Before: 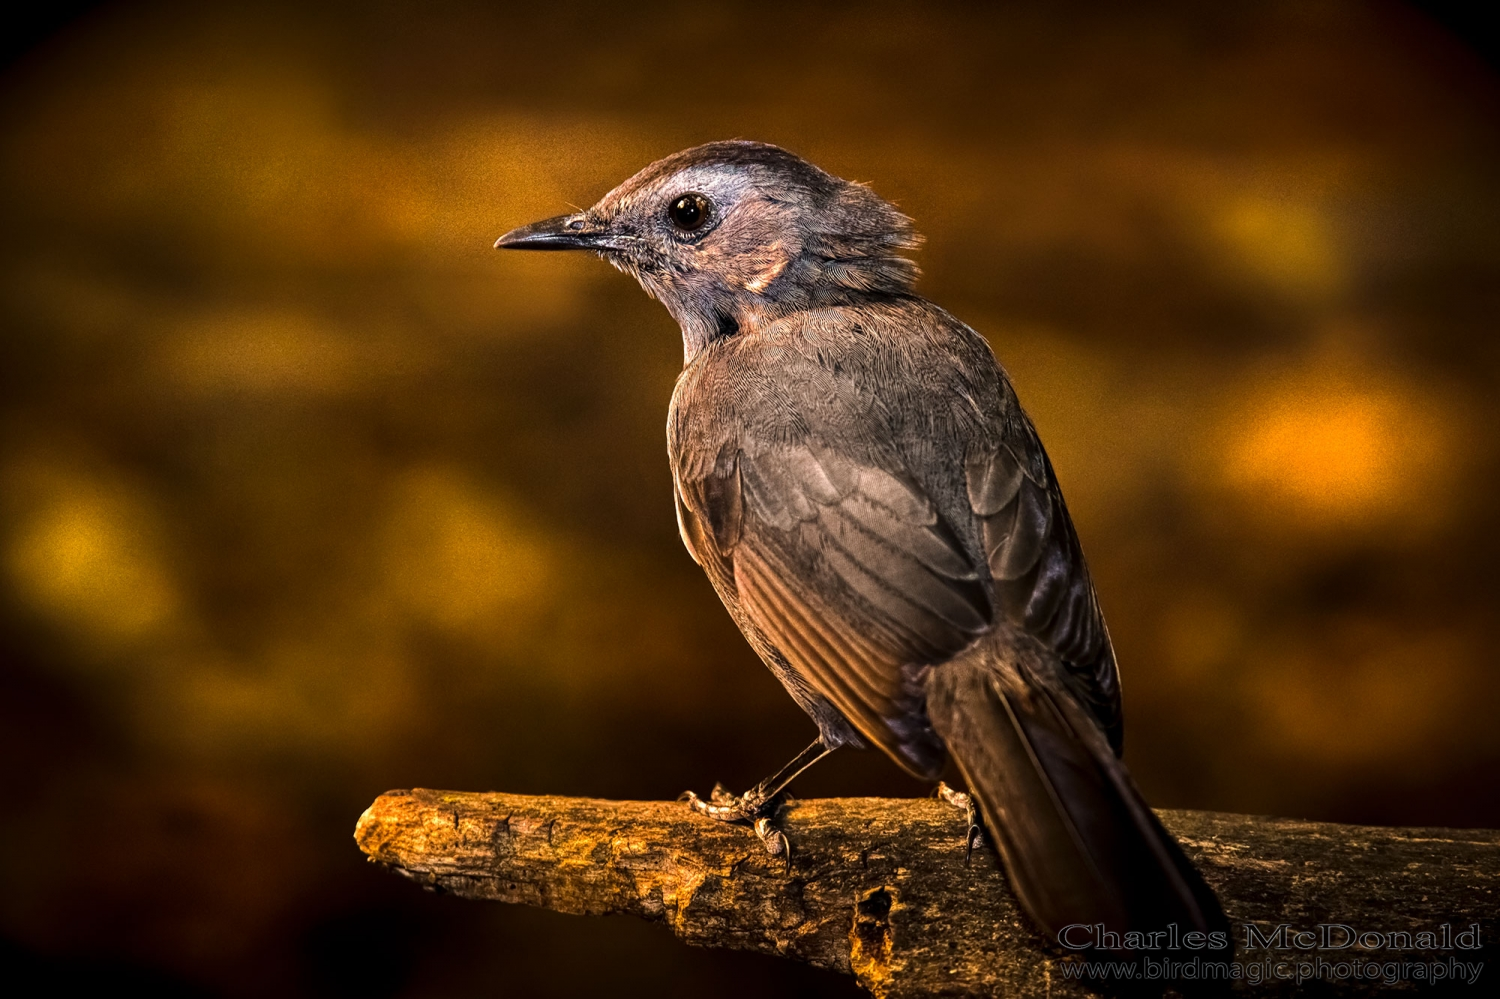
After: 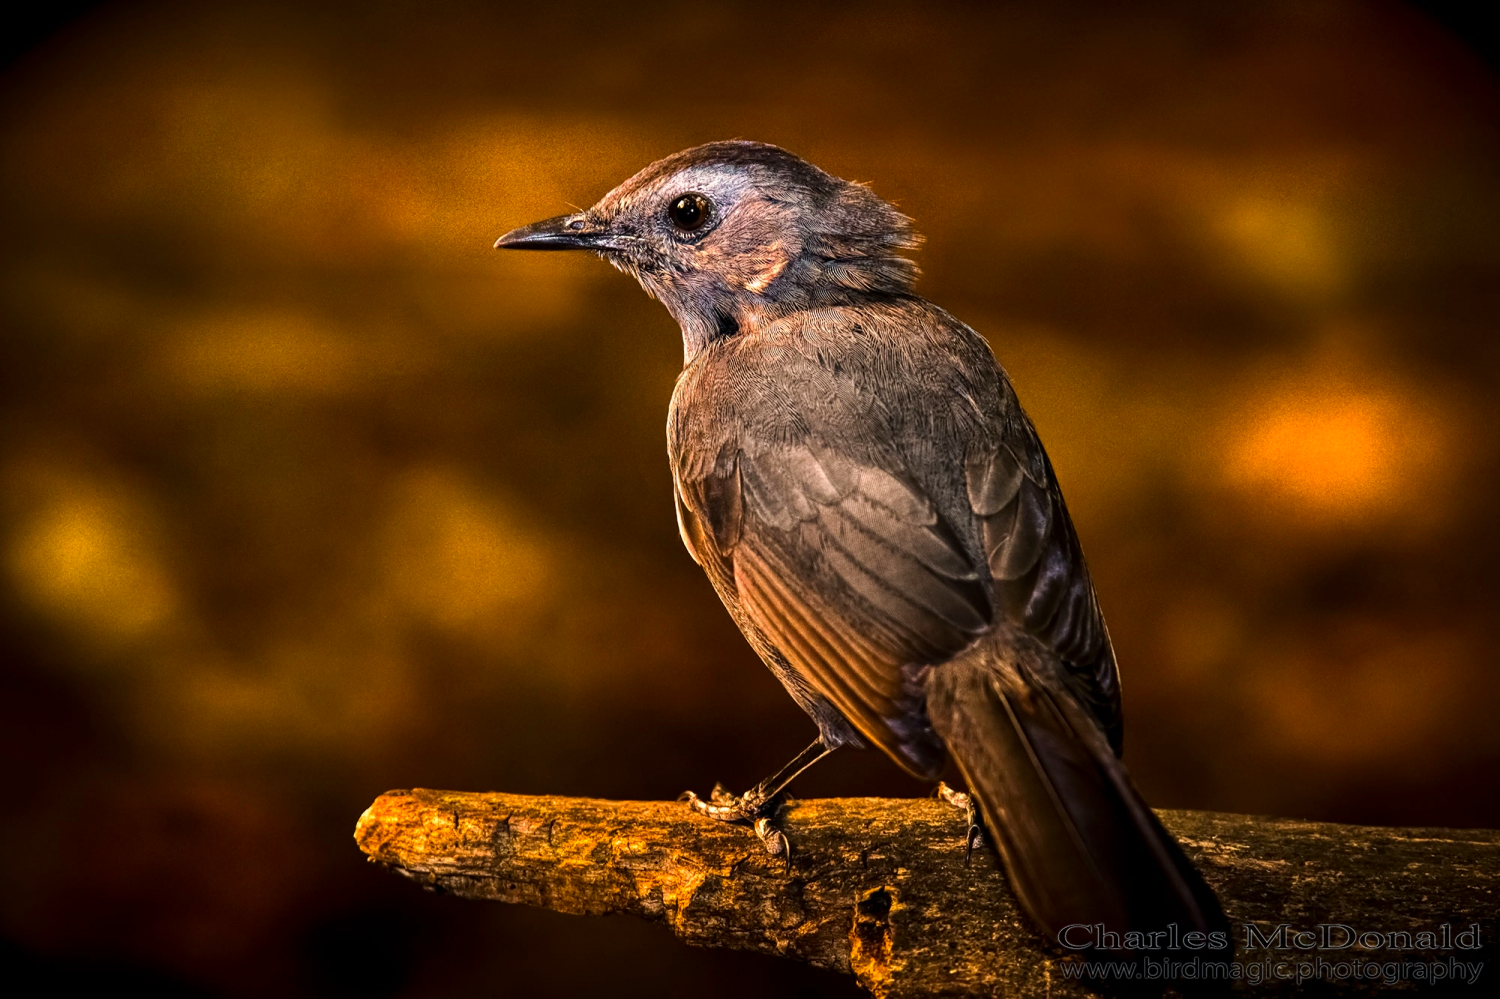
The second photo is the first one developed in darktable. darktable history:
contrast brightness saturation: contrast 0.084, saturation 0.205
